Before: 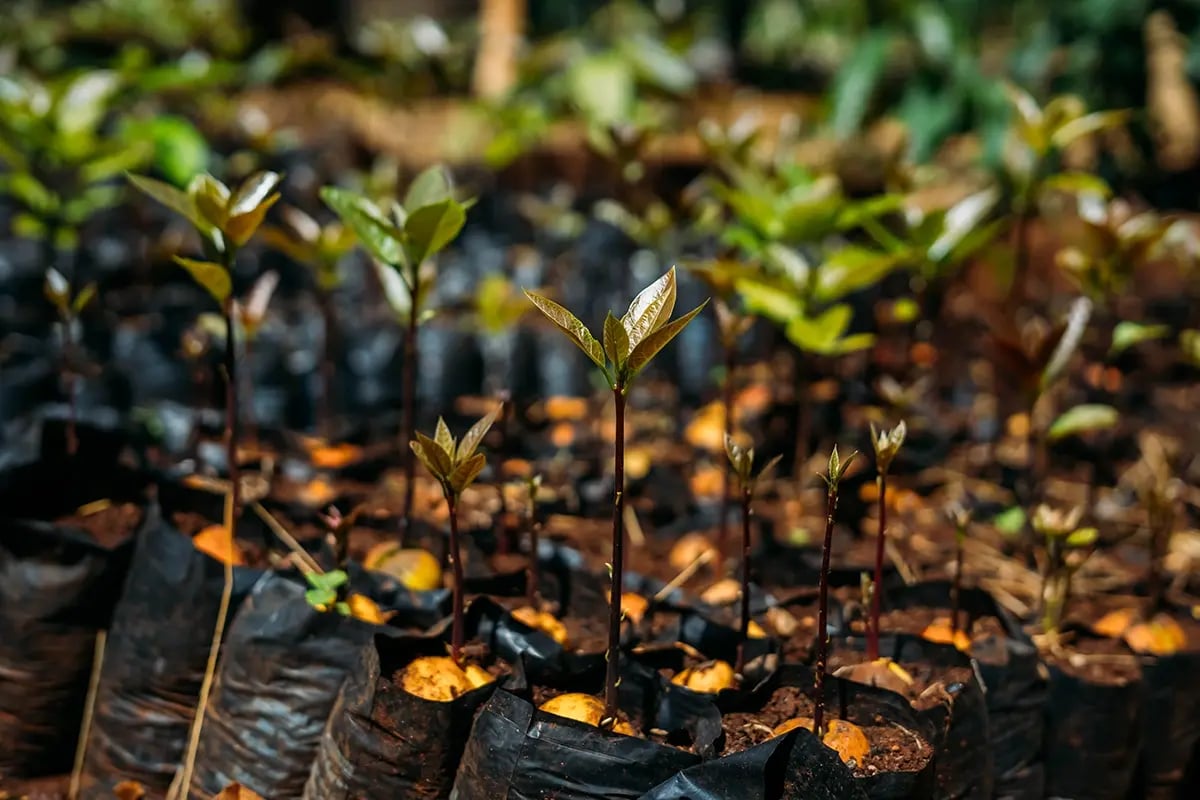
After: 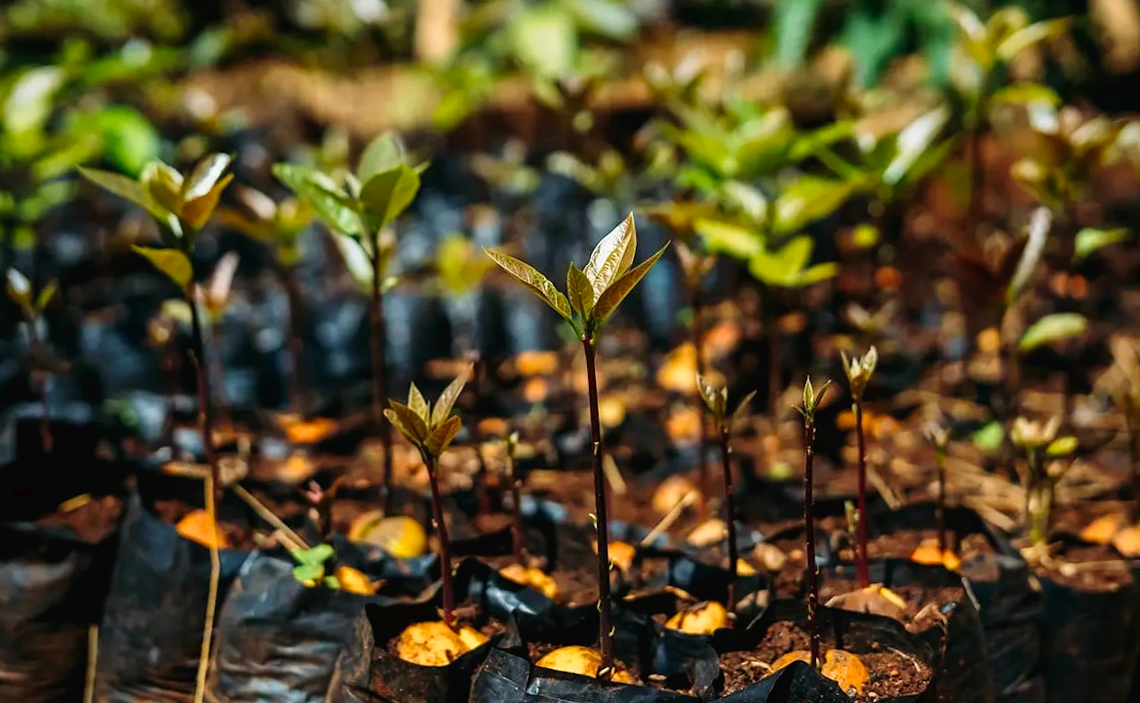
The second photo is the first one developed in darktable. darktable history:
rotate and perspective: rotation -5°, crop left 0.05, crop right 0.952, crop top 0.11, crop bottom 0.89
velvia: on, module defaults
tone curve: curves: ch0 [(0, 0) (0.003, 0.019) (0.011, 0.019) (0.025, 0.026) (0.044, 0.043) (0.069, 0.066) (0.1, 0.095) (0.136, 0.133) (0.177, 0.181) (0.224, 0.233) (0.277, 0.302) (0.335, 0.375) (0.399, 0.452) (0.468, 0.532) (0.543, 0.609) (0.623, 0.695) (0.709, 0.775) (0.801, 0.865) (0.898, 0.932) (1, 1)], preserve colors none
